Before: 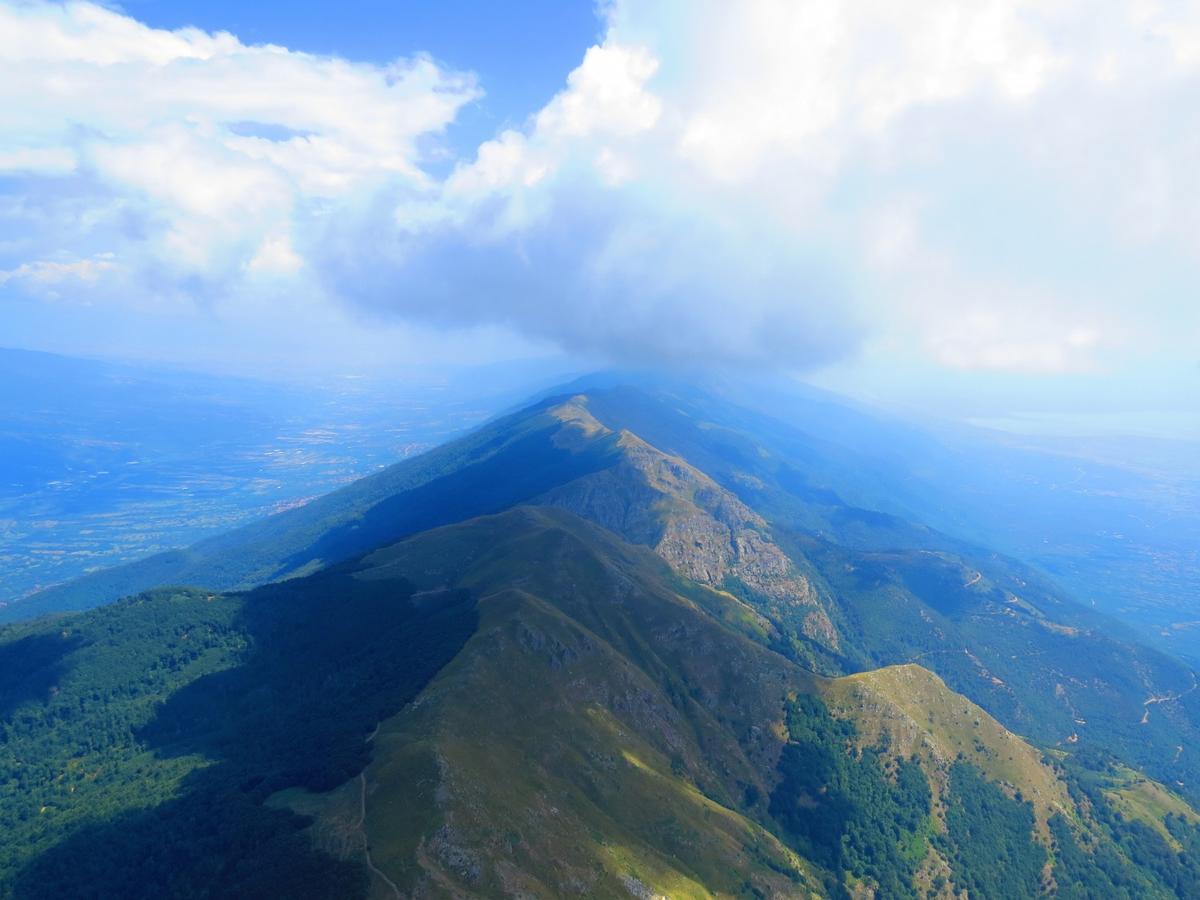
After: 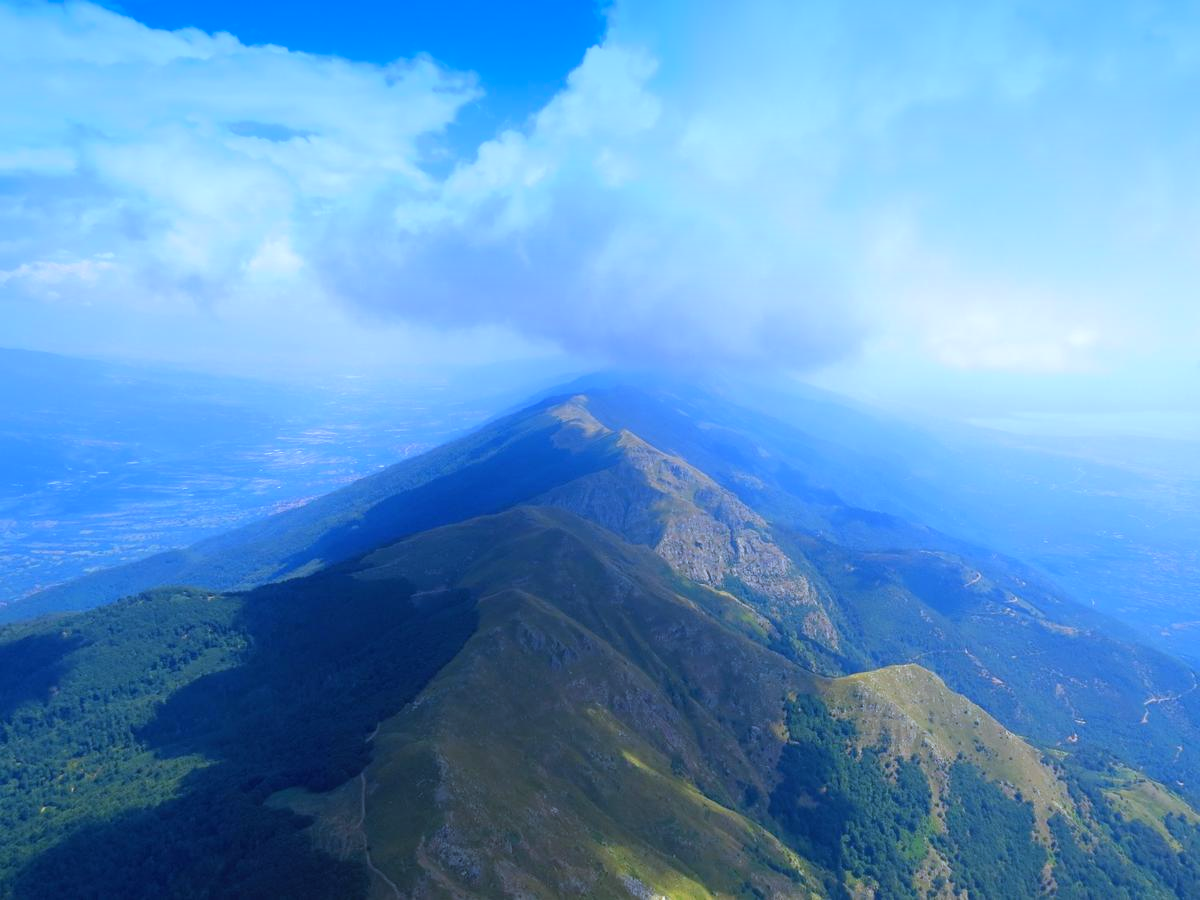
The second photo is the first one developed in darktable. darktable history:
graduated density: density 2.02 EV, hardness 44%, rotation 0.374°, offset 8.21, hue 208.8°, saturation 97%
white balance: red 0.948, green 1.02, blue 1.176
